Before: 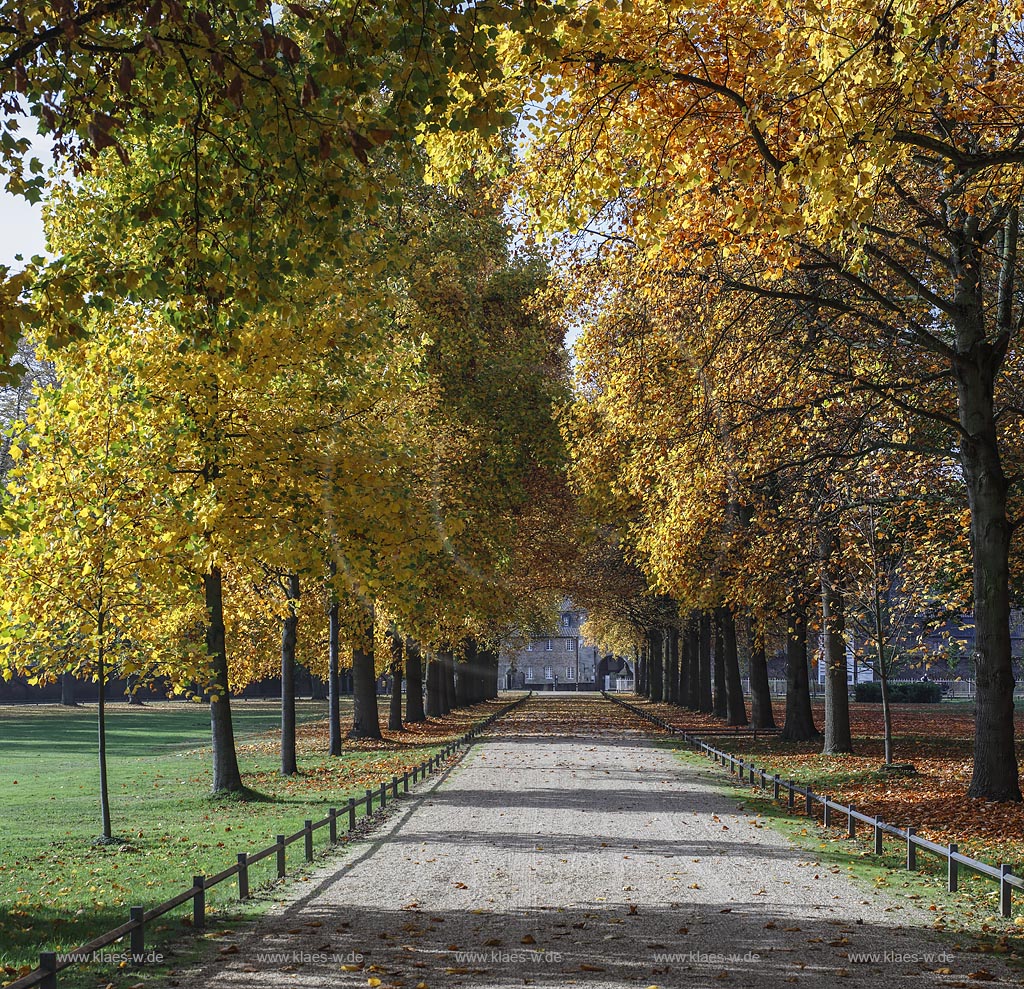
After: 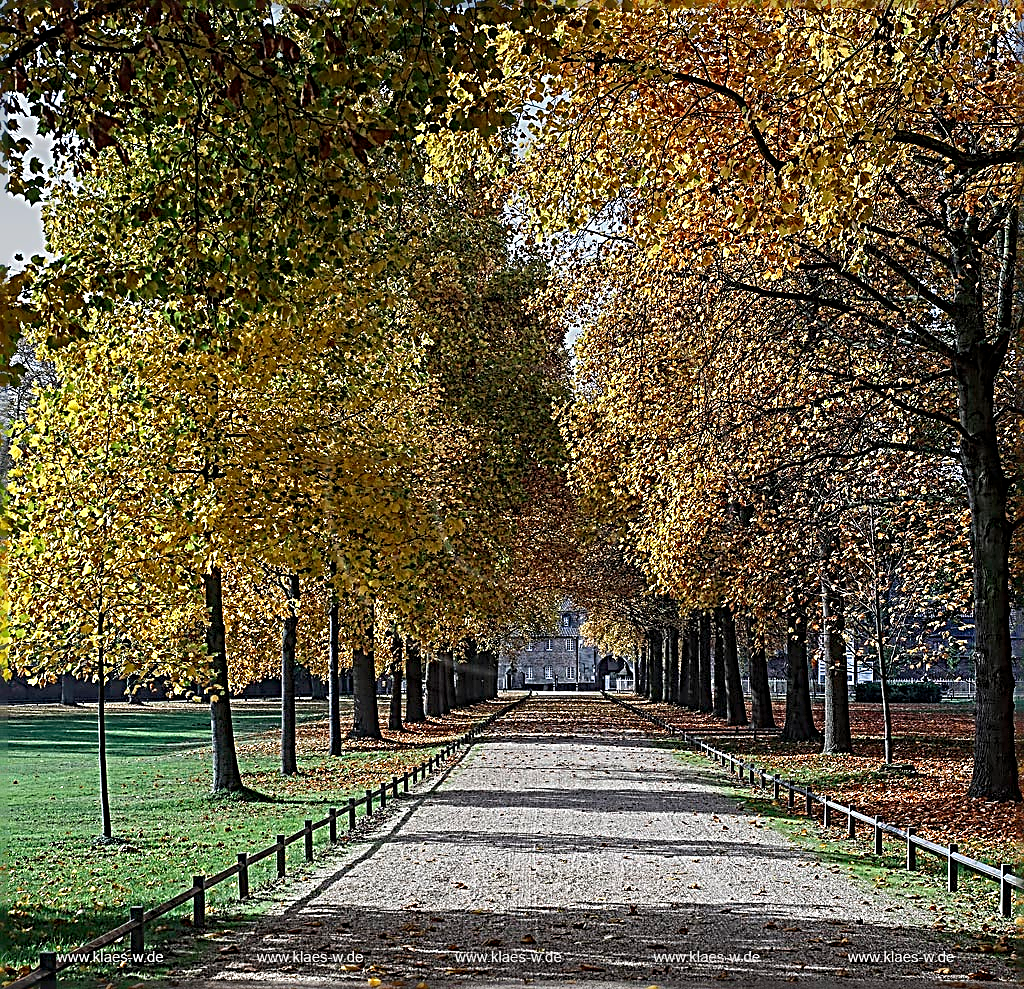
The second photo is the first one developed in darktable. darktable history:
sharpen: radius 3.158, amount 1.731
graduated density: on, module defaults
exposure: black level correction 0.002, compensate highlight preservation false
